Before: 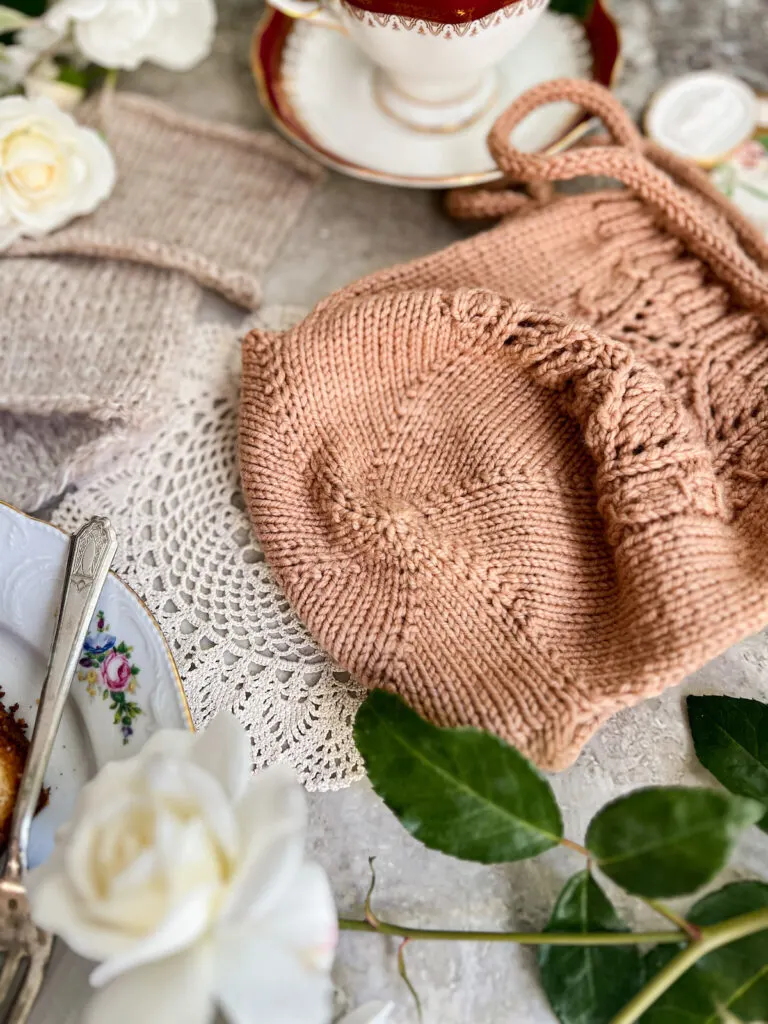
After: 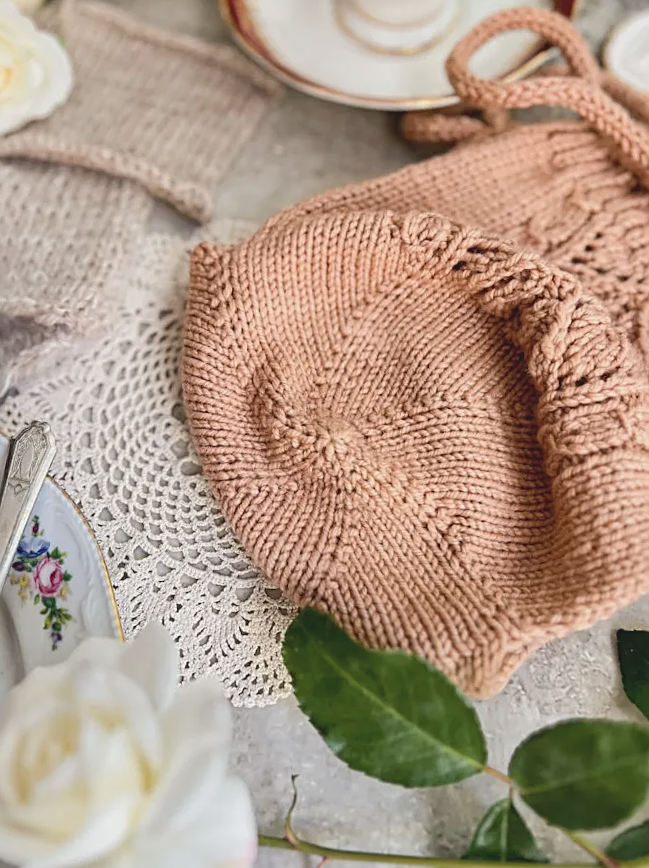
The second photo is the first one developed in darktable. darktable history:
tone equalizer: edges refinement/feathering 500, mask exposure compensation -1.57 EV, preserve details no
crop and rotate: angle -2.86°, left 5.133%, top 5.182%, right 4.728%, bottom 4.41%
contrast brightness saturation: contrast -0.14, brightness 0.053, saturation -0.123
sharpen: amount 0.491
